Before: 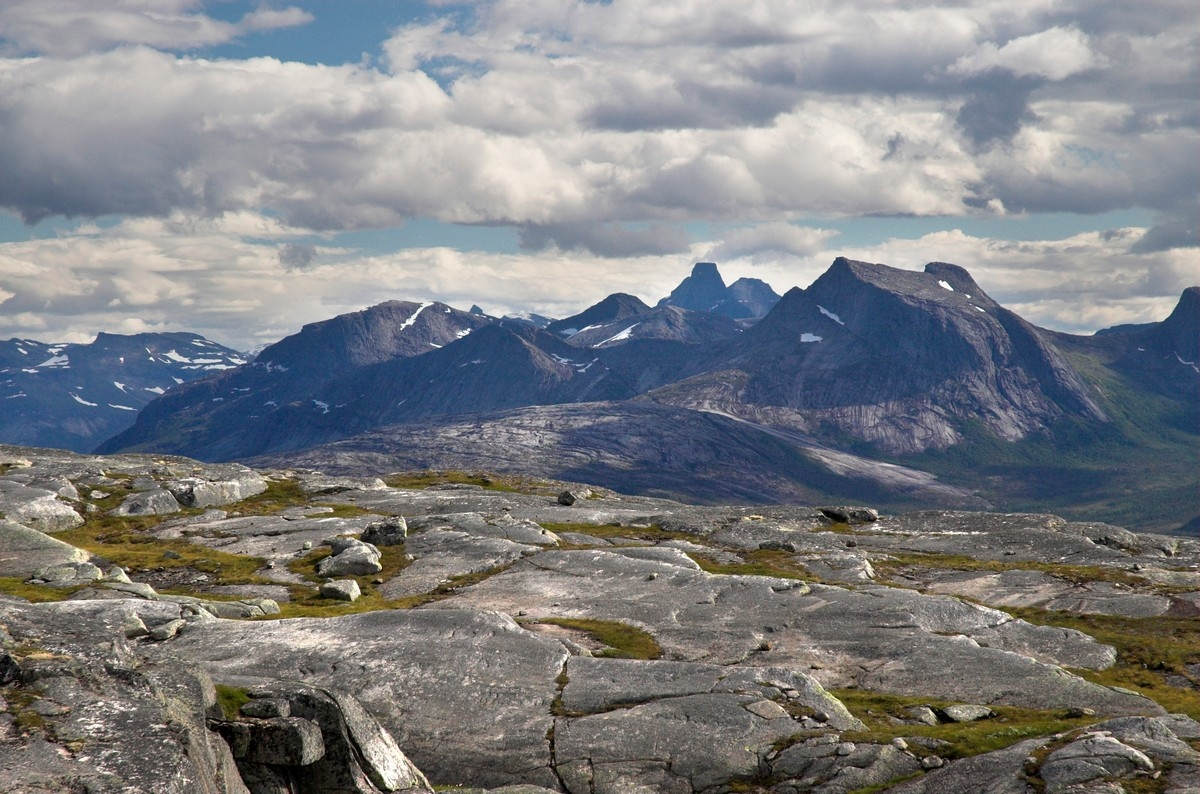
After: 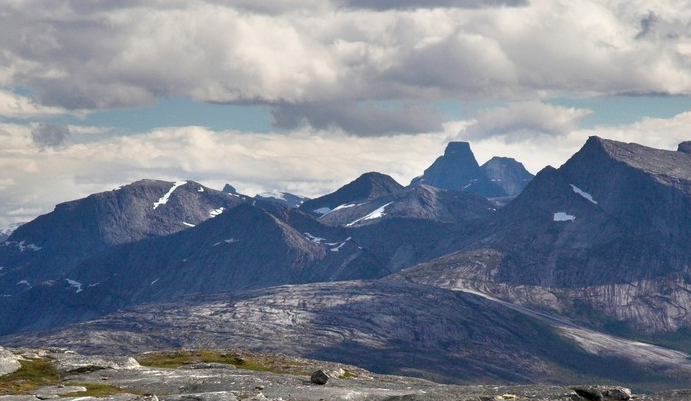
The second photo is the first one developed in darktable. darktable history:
crop: left 20.618%, top 15.345%, right 21.765%, bottom 34.07%
